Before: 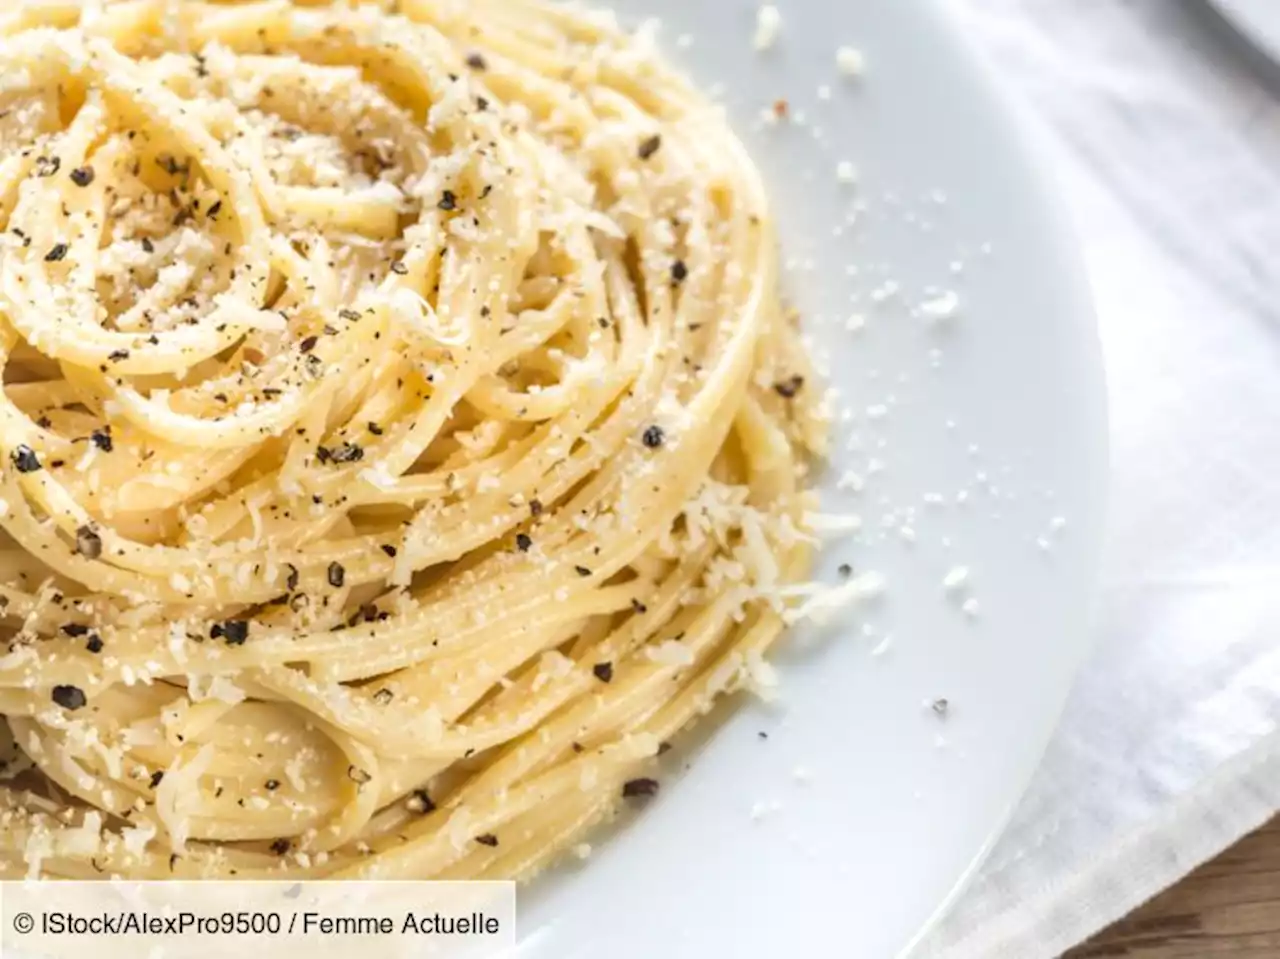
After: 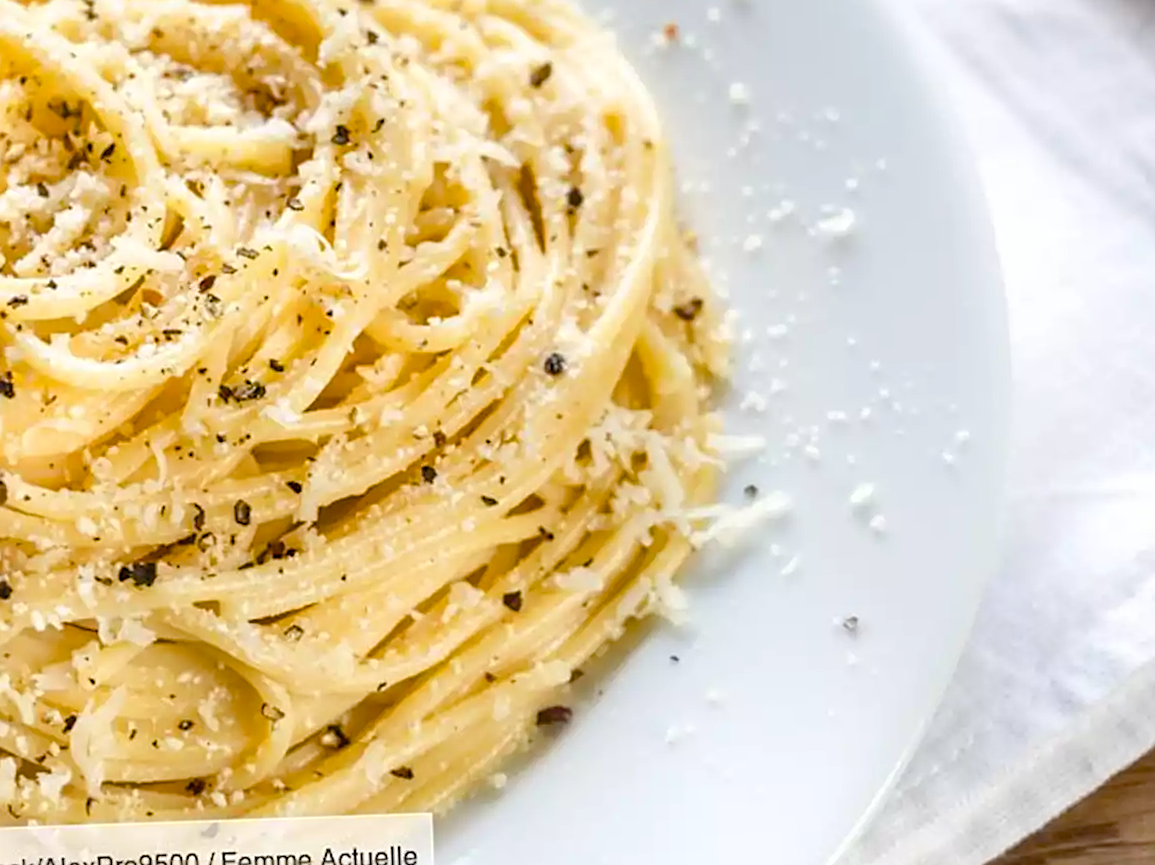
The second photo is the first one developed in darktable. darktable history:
crop and rotate: angle 1.96°, left 5.673%, top 5.673%
sharpen: on, module defaults
color balance rgb: perceptual saturation grading › global saturation 35%, perceptual saturation grading › highlights -25%, perceptual saturation grading › shadows 50%
